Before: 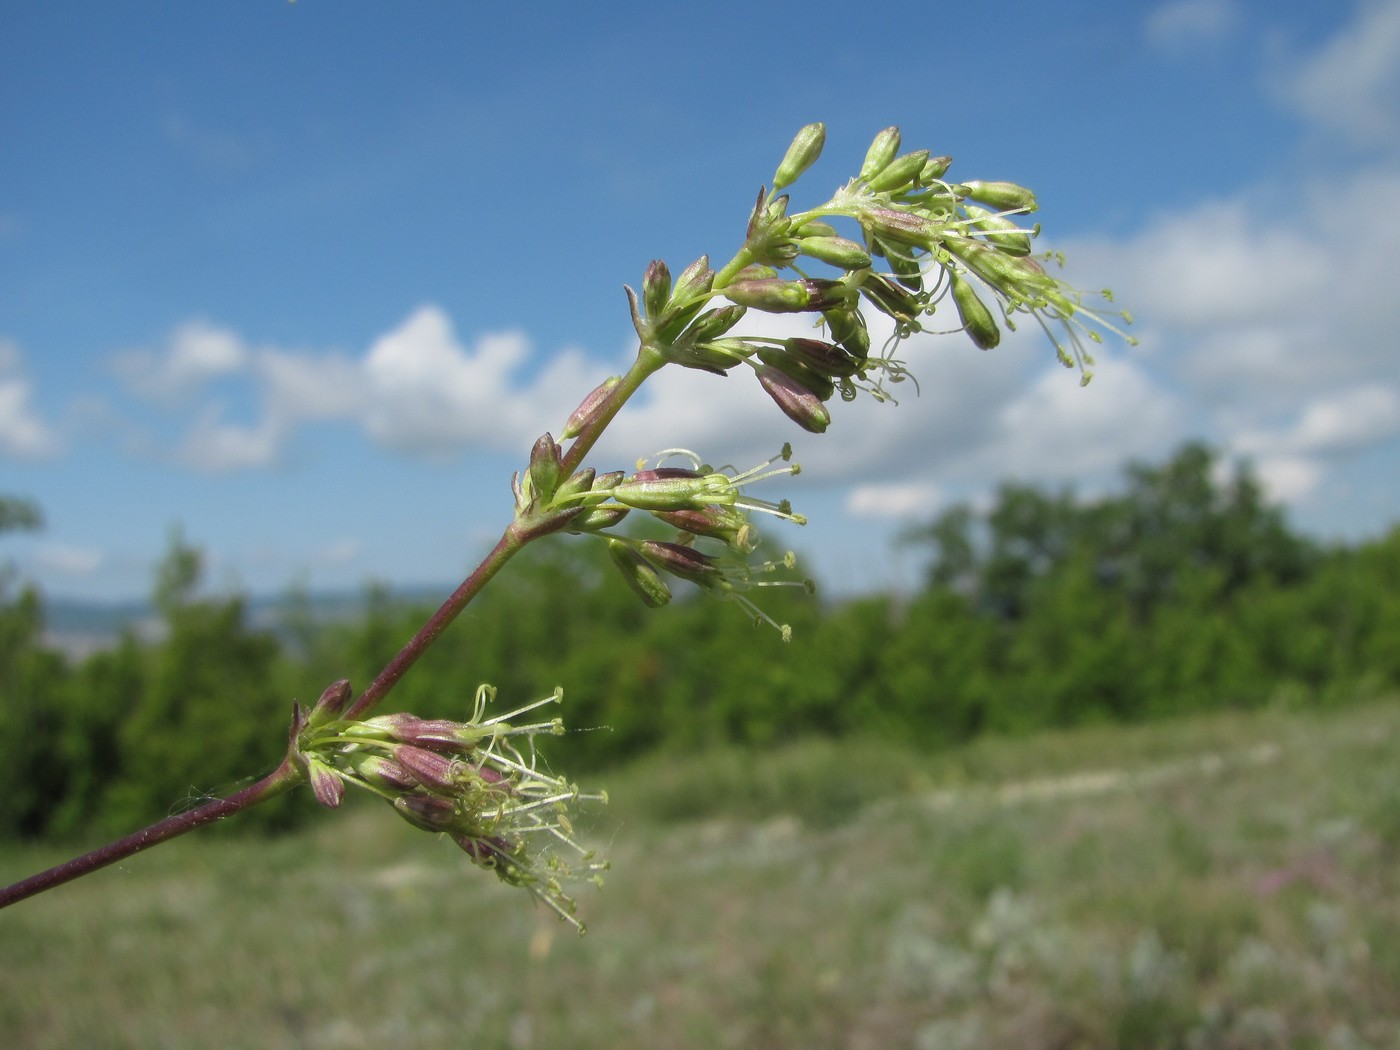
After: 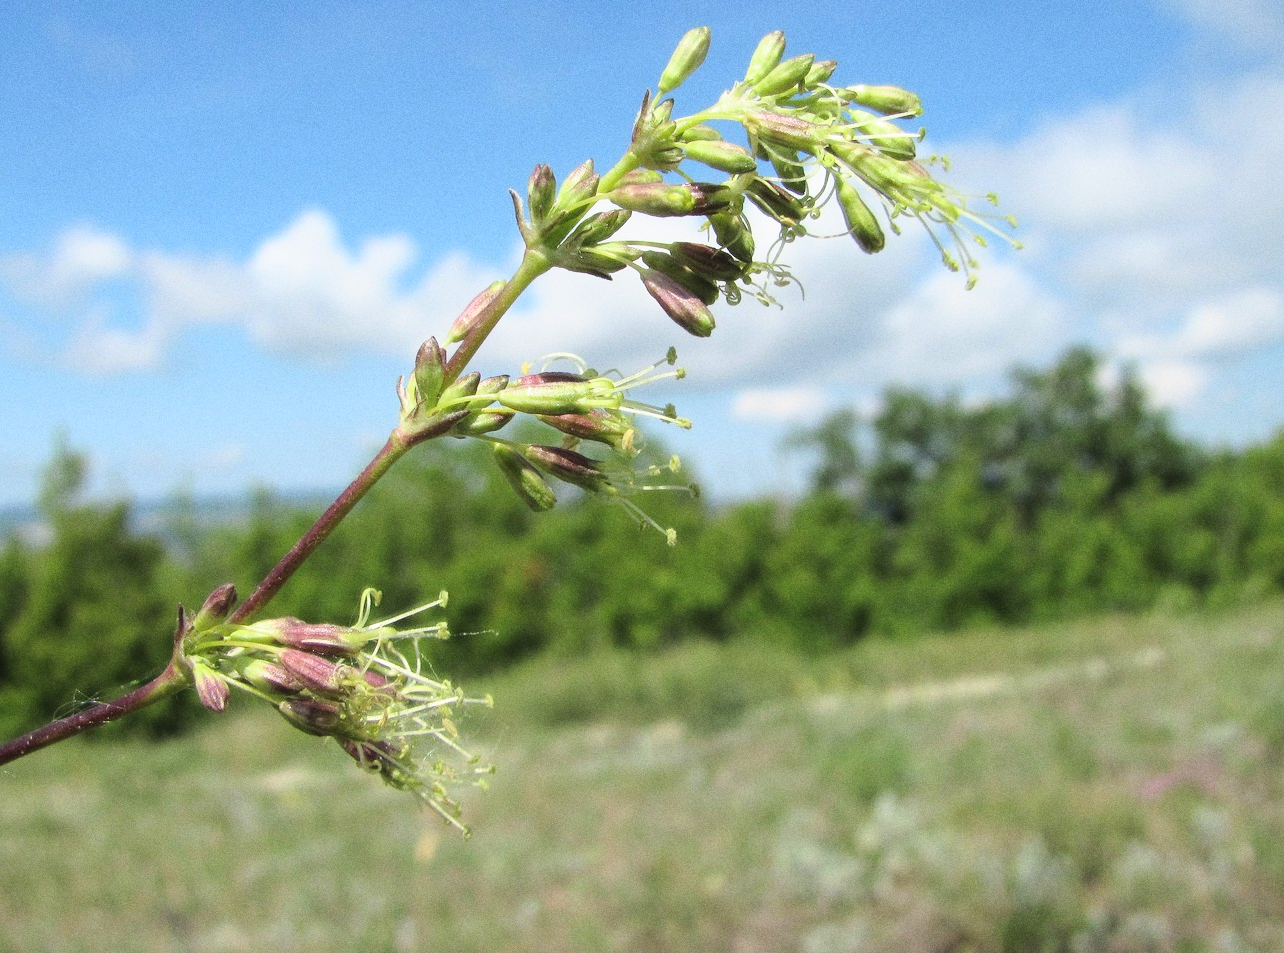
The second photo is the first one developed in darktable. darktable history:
grain: coarseness 0.09 ISO
base curve: curves: ch0 [(0, 0) (0.028, 0.03) (0.121, 0.232) (0.46, 0.748) (0.859, 0.968) (1, 1)]
crop and rotate: left 8.262%, top 9.226%
